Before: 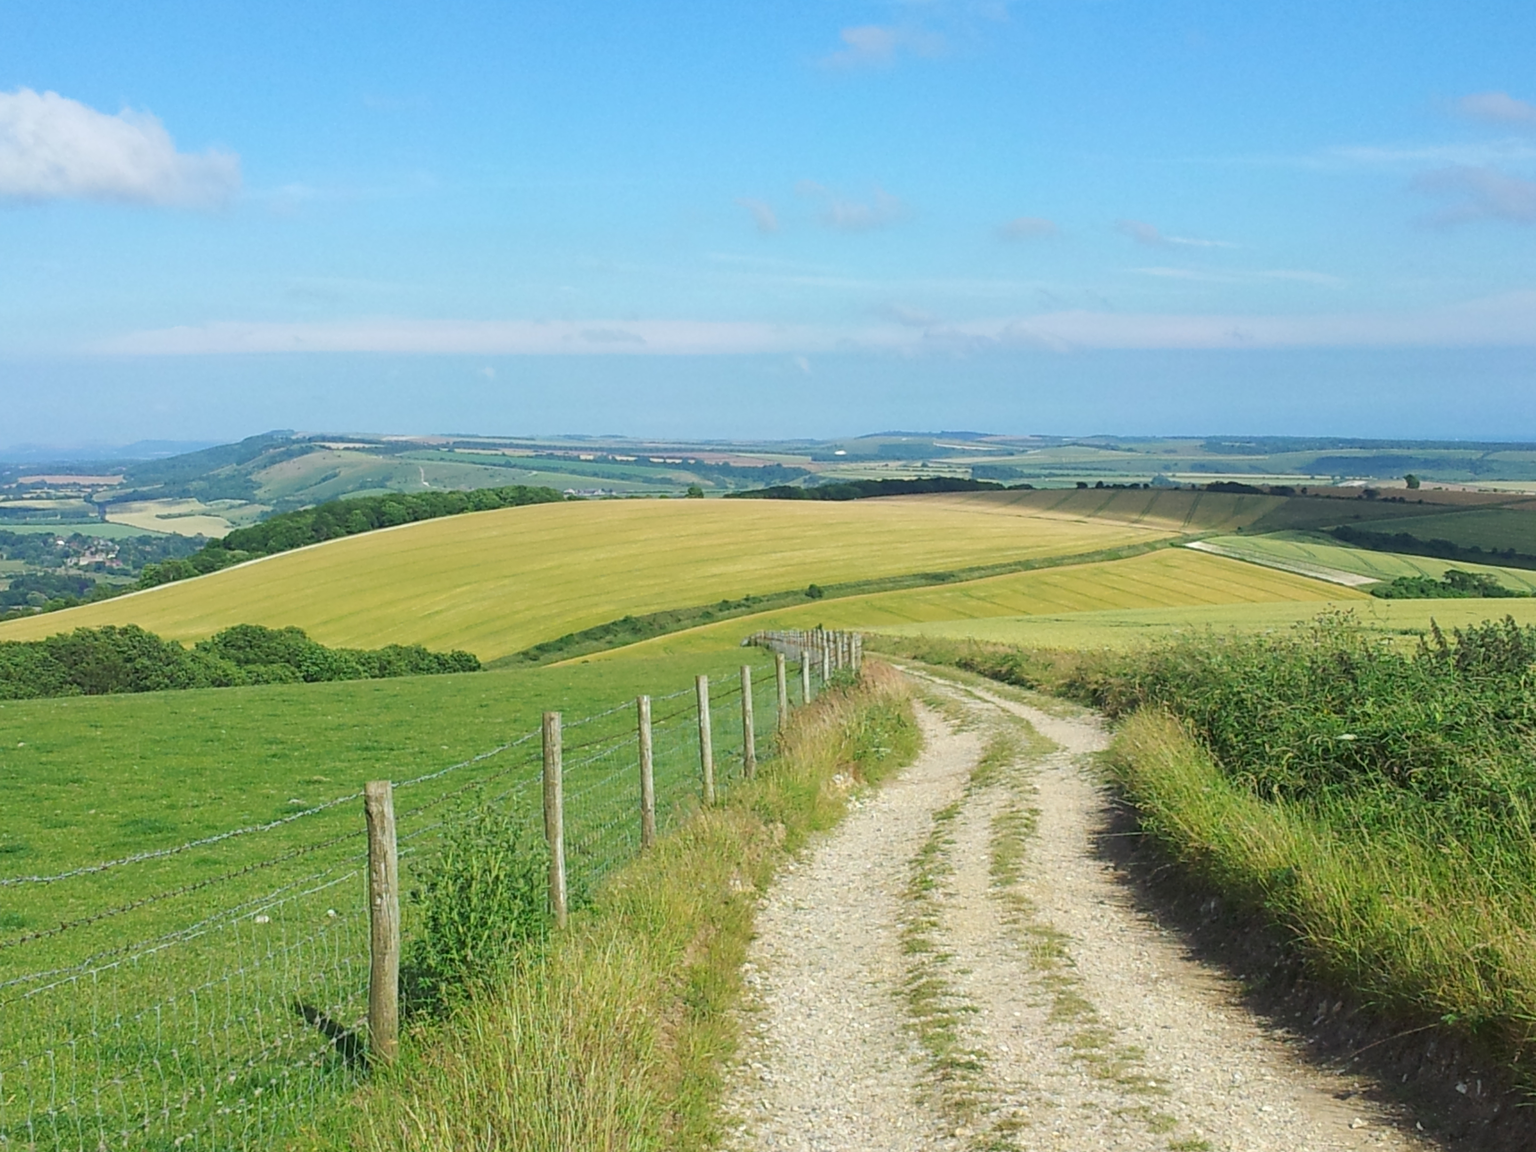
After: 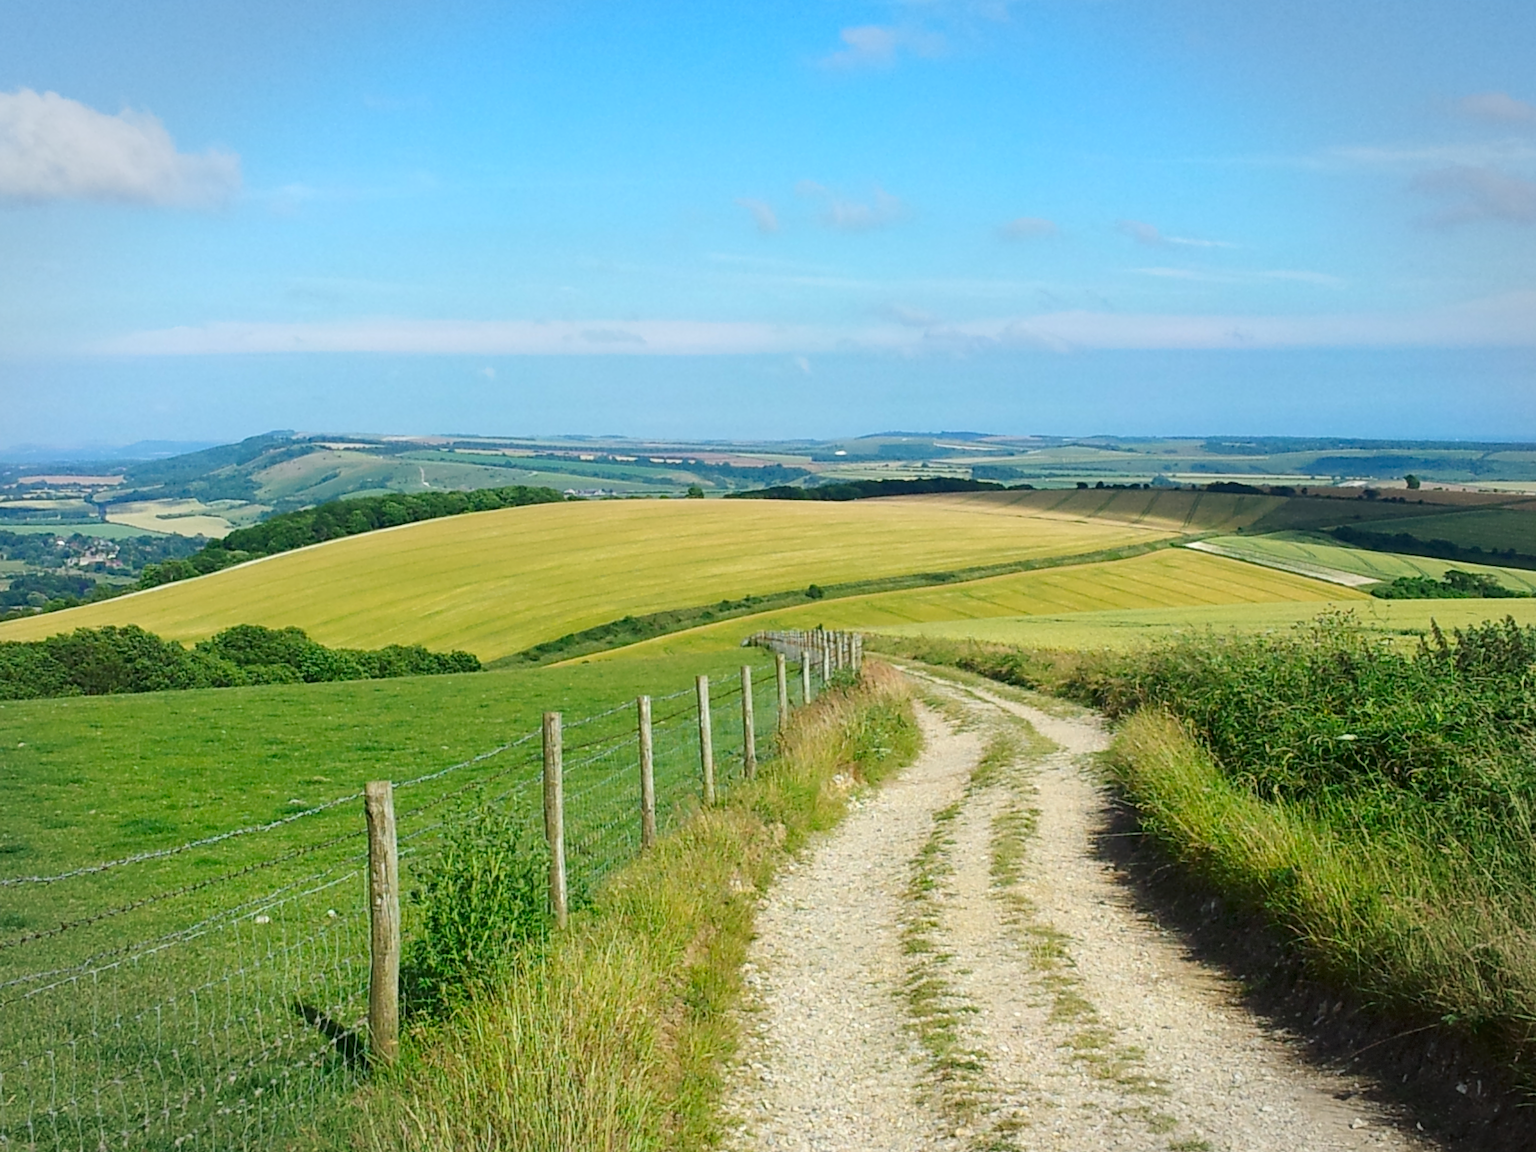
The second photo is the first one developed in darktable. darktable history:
contrast brightness saturation: contrast 0.13, brightness -0.05, saturation 0.16
vignetting: fall-off start 91%, fall-off radius 39.39%, brightness -0.182, saturation -0.3, width/height ratio 1.219, shape 1.3, dithering 8-bit output, unbound false
